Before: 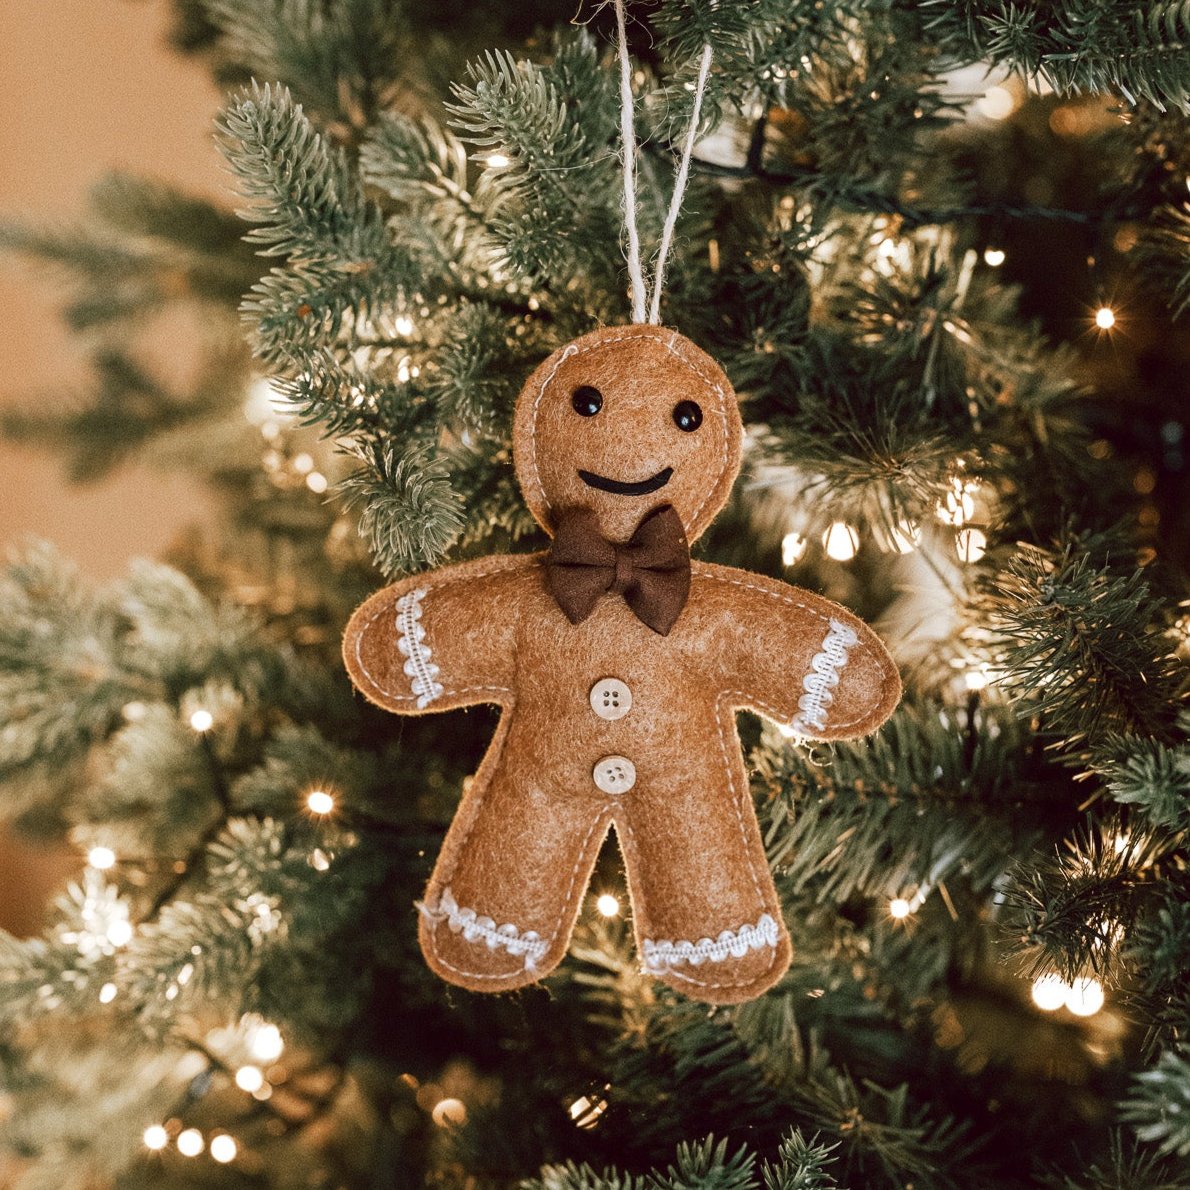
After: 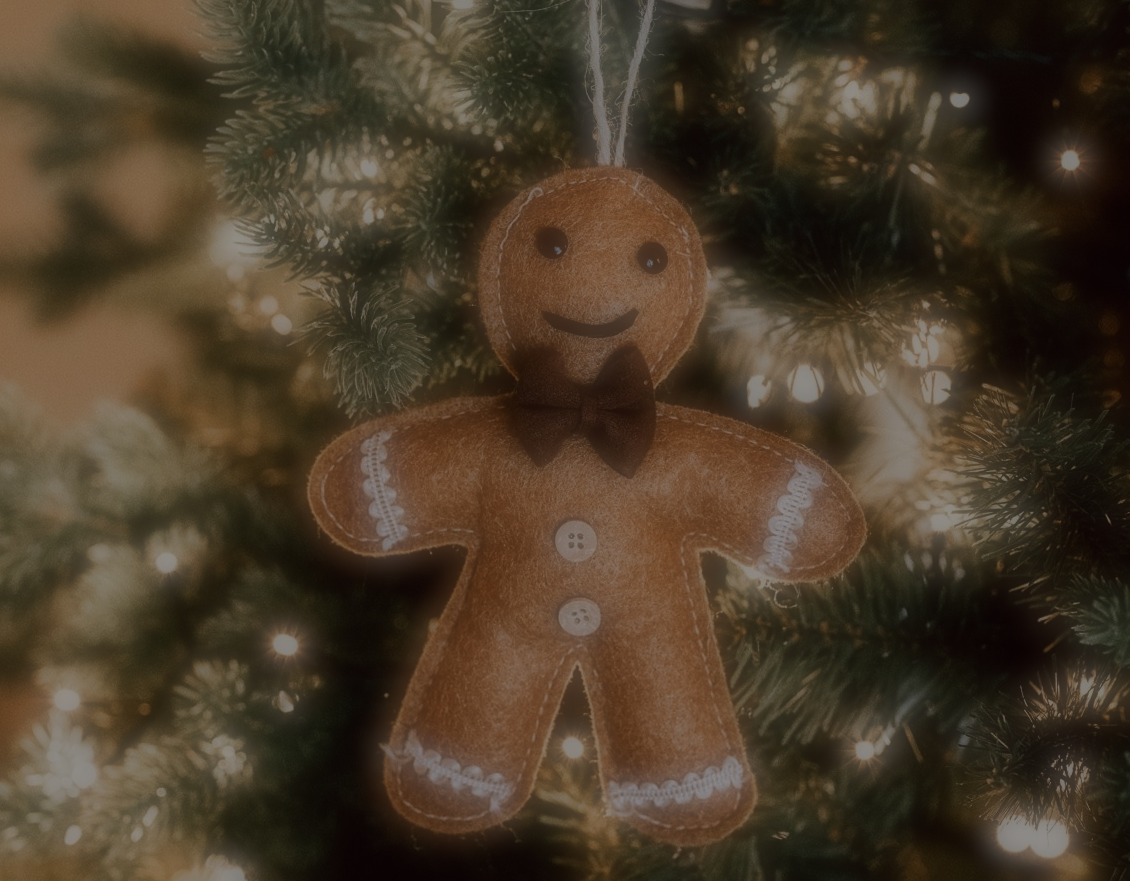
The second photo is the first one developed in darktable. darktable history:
crop and rotate: left 2.991%, top 13.302%, right 1.981%, bottom 12.636%
soften: on, module defaults
tone equalizer: -8 EV -2 EV, -7 EV -2 EV, -6 EV -2 EV, -5 EV -2 EV, -4 EV -2 EV, -3 EV -2 EV, -2 EV -2 EV, -1 EV -1.63 EV, +0 EV -2 EV
